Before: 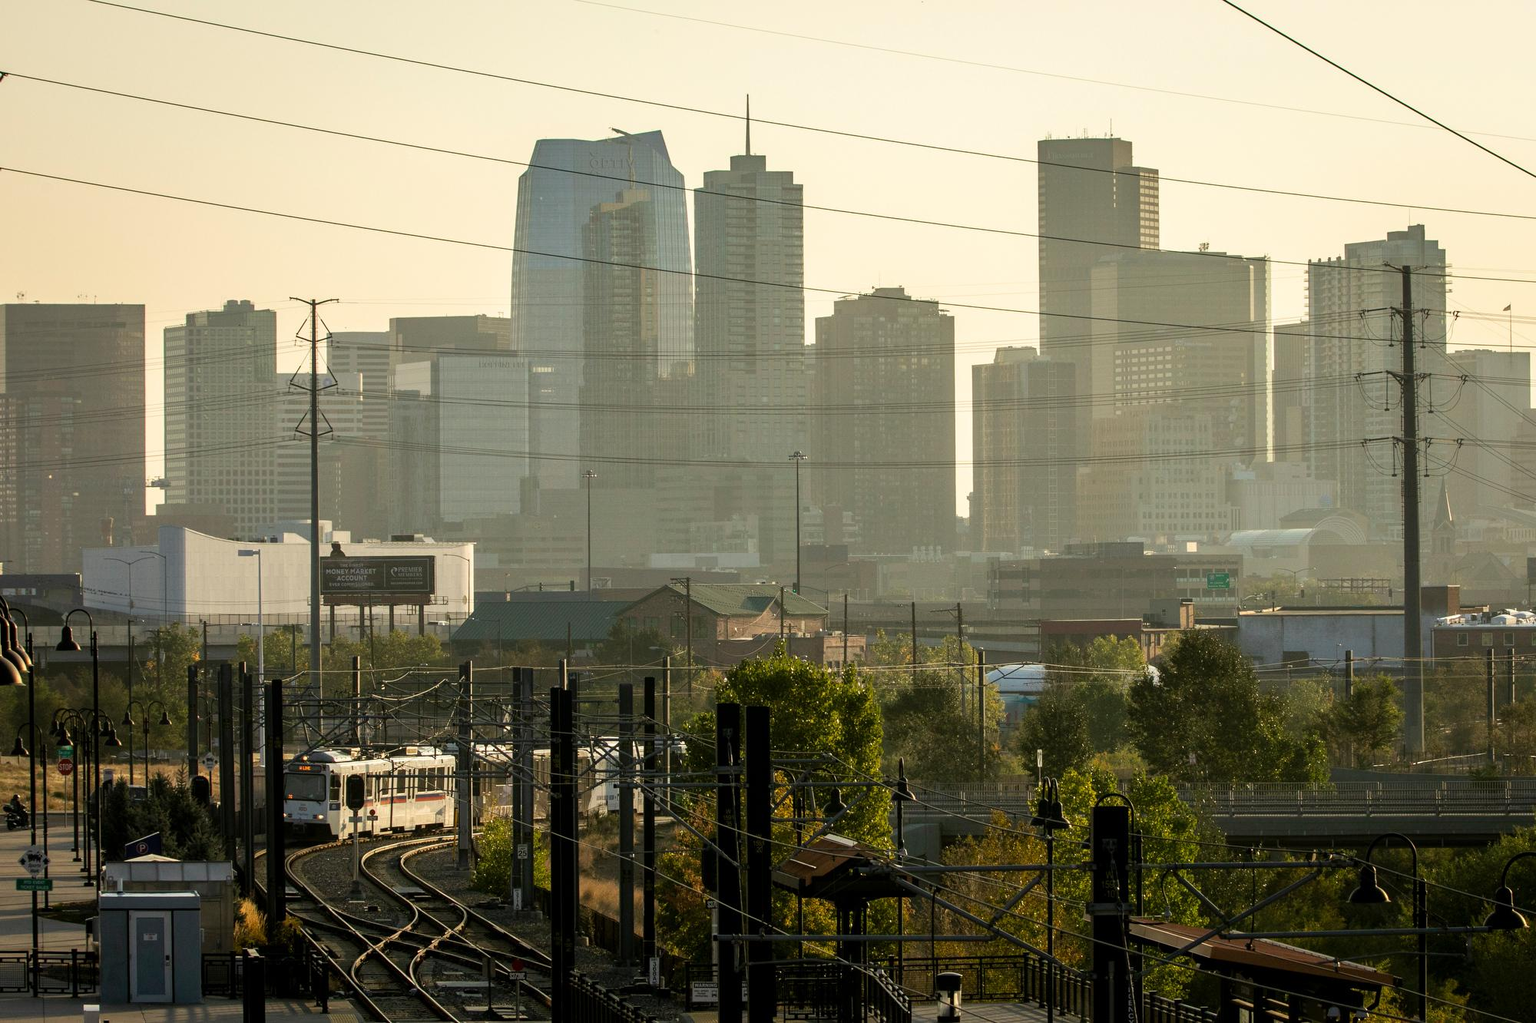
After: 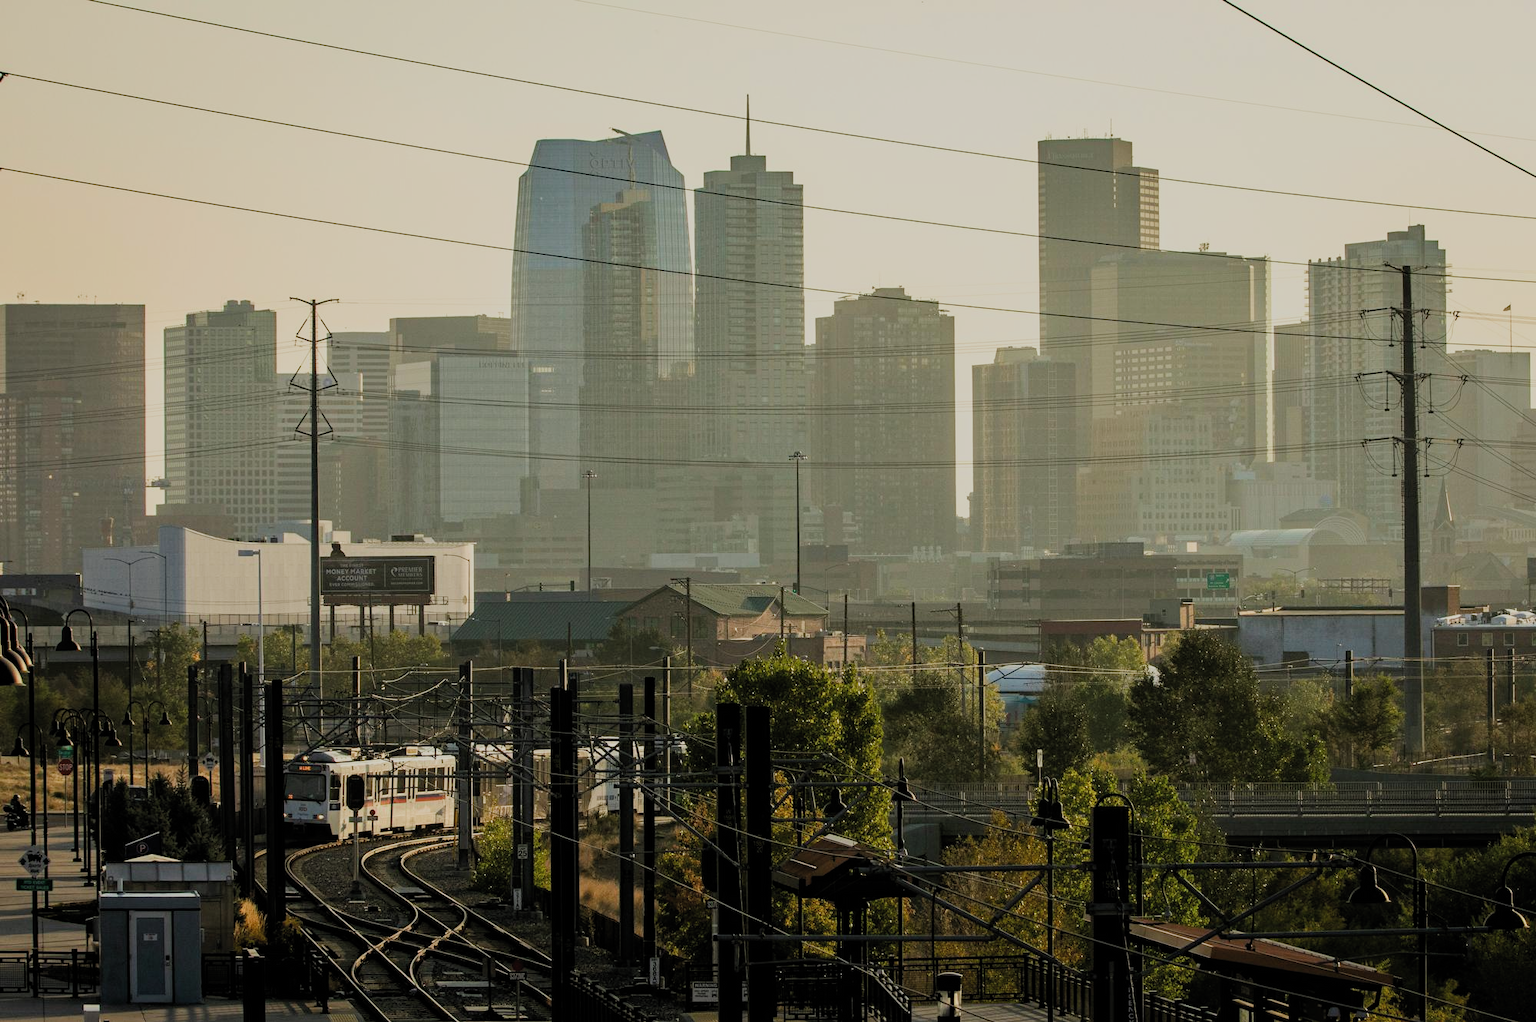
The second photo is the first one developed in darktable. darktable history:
haze removal: compatibility mode true, adaptive false
filmic rgb: black relative exposure -7.65 EV, white relative exposure 4.56 EV, hardness 3.61, color science v5 (2021), contrast in shadows safe, contrast in highlights safe
